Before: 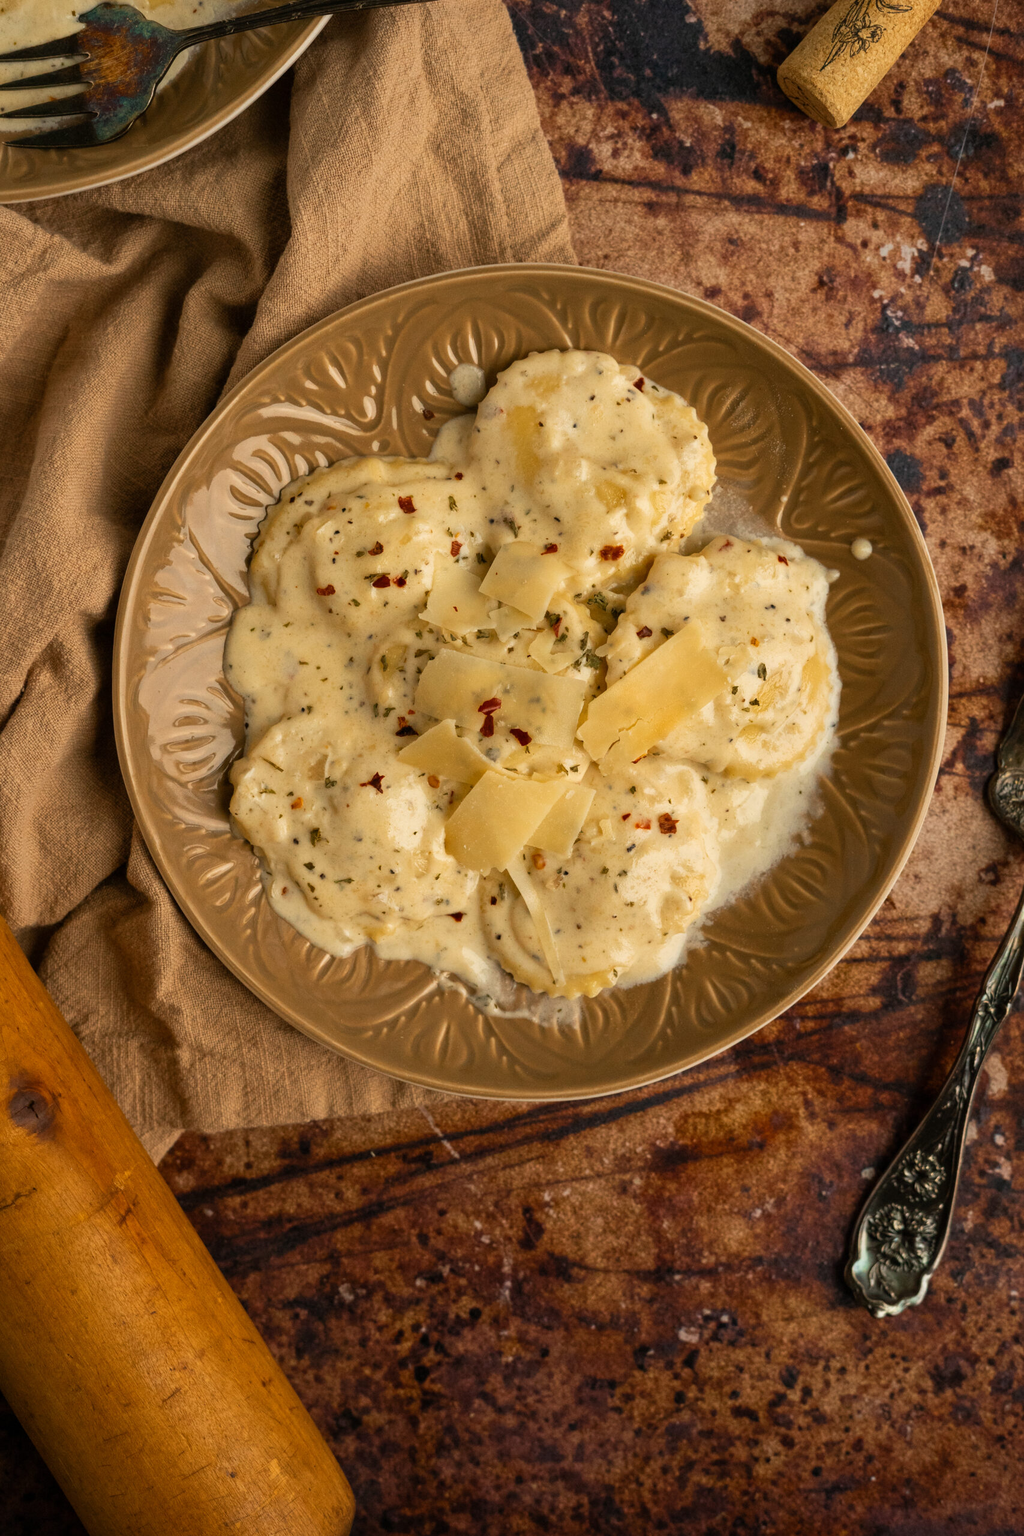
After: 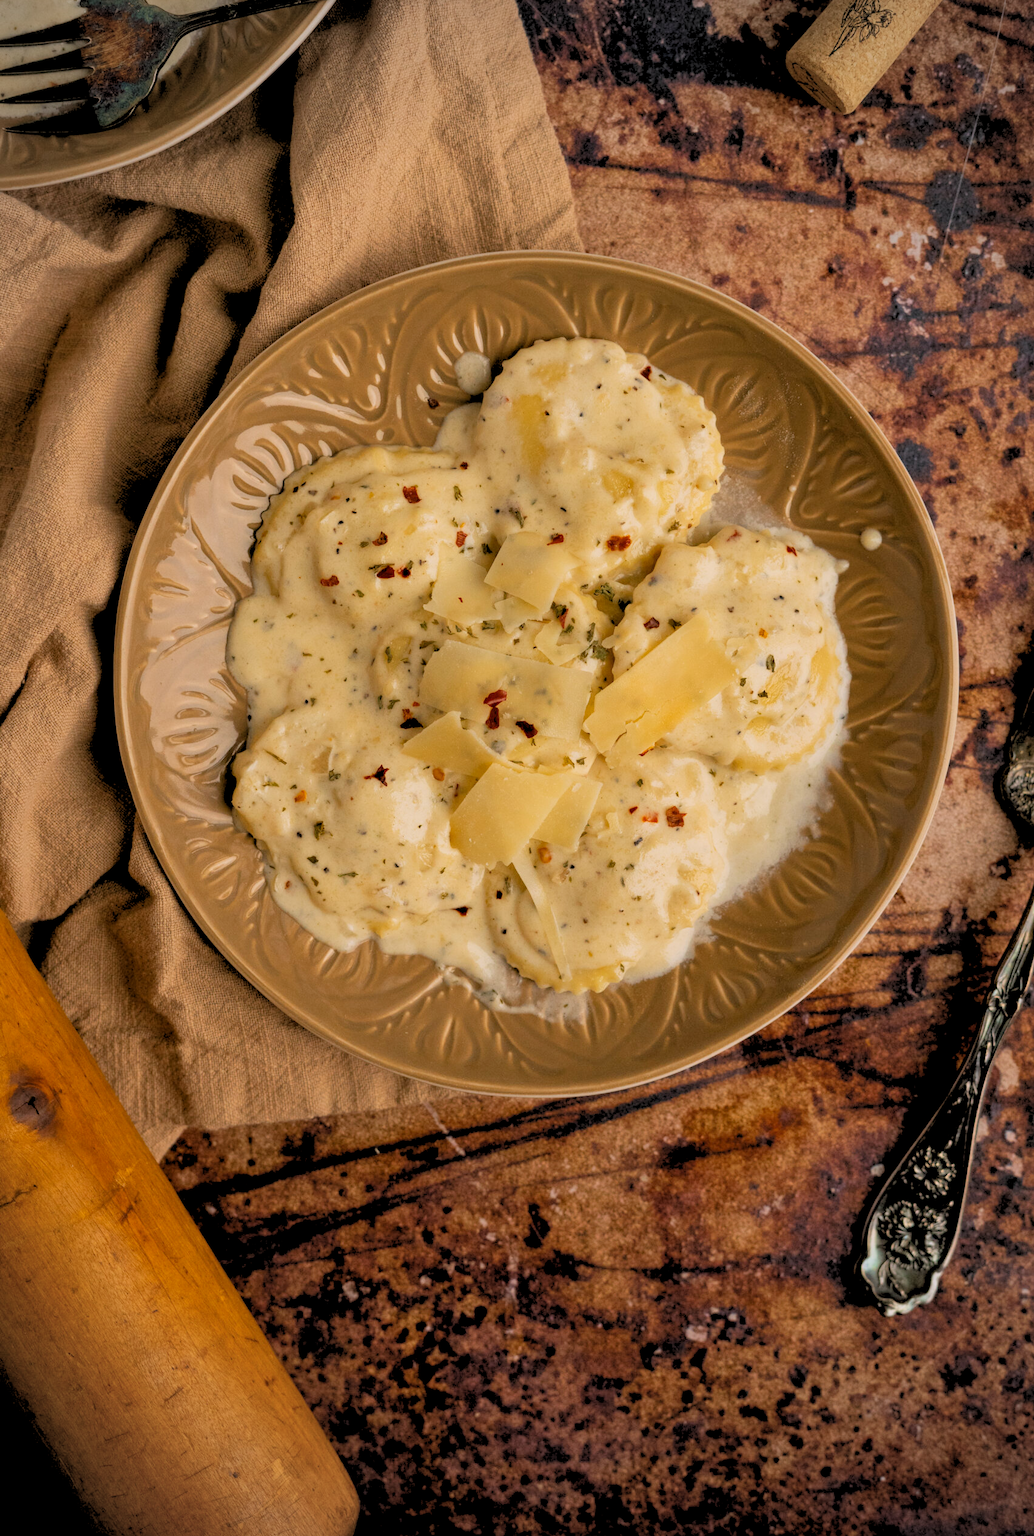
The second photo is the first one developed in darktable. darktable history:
vignetting: fall-off radius 60.92%
color correction: highlights a* 5.81, highlights b* 4.84
crop: top 1.049%, right 0.001%
shadows and highlights: shadows 30.86, highlights 0, soften with gaussian
rgb levels: preserve colors sum RGB, levels [[0.038, 0.433, 0.934], [0, 0.5, 1], [0, 0.5, 1]]
white balance: red 0.954, blue 1.079
